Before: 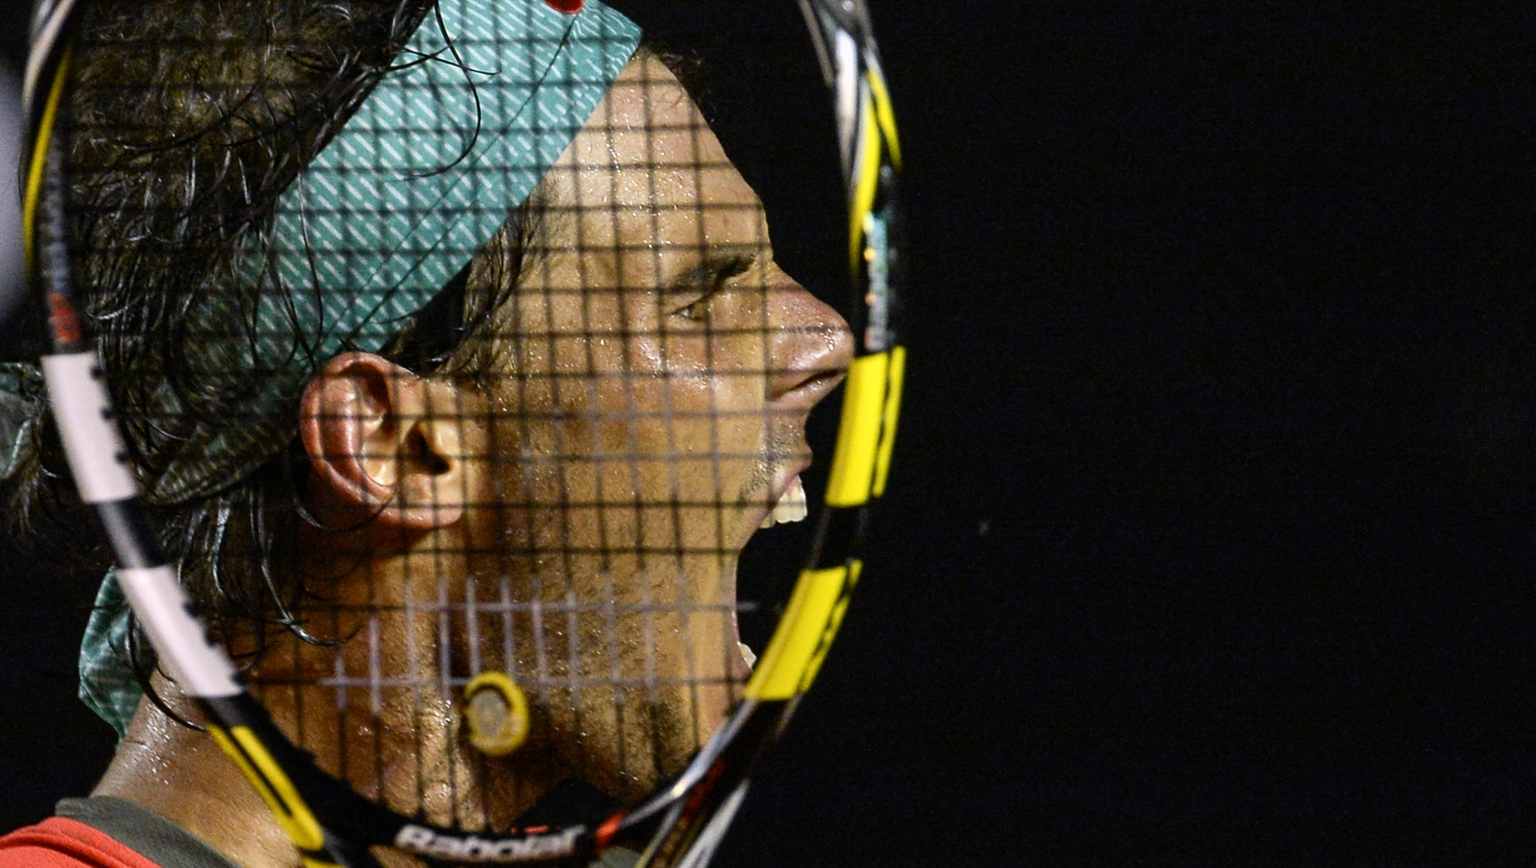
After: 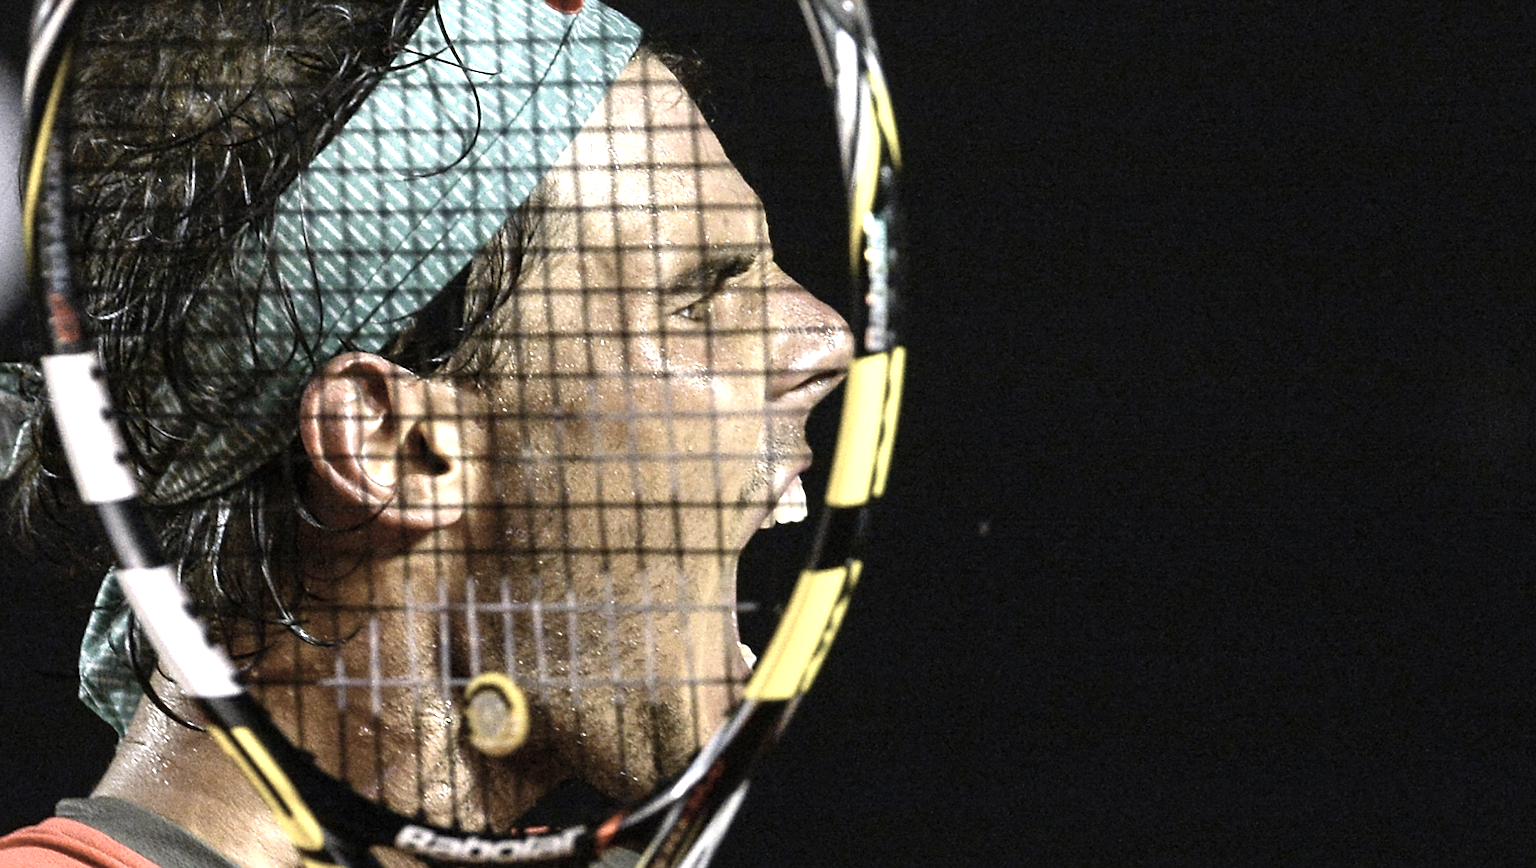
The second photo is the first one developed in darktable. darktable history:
sharpen: amount 0.207
color correction: highlights b* -0.002, saturation 0.502
exposure: black level correction 0, exposure 1.099 EV, compensate exposure bias true, compensate highlight preservation false
